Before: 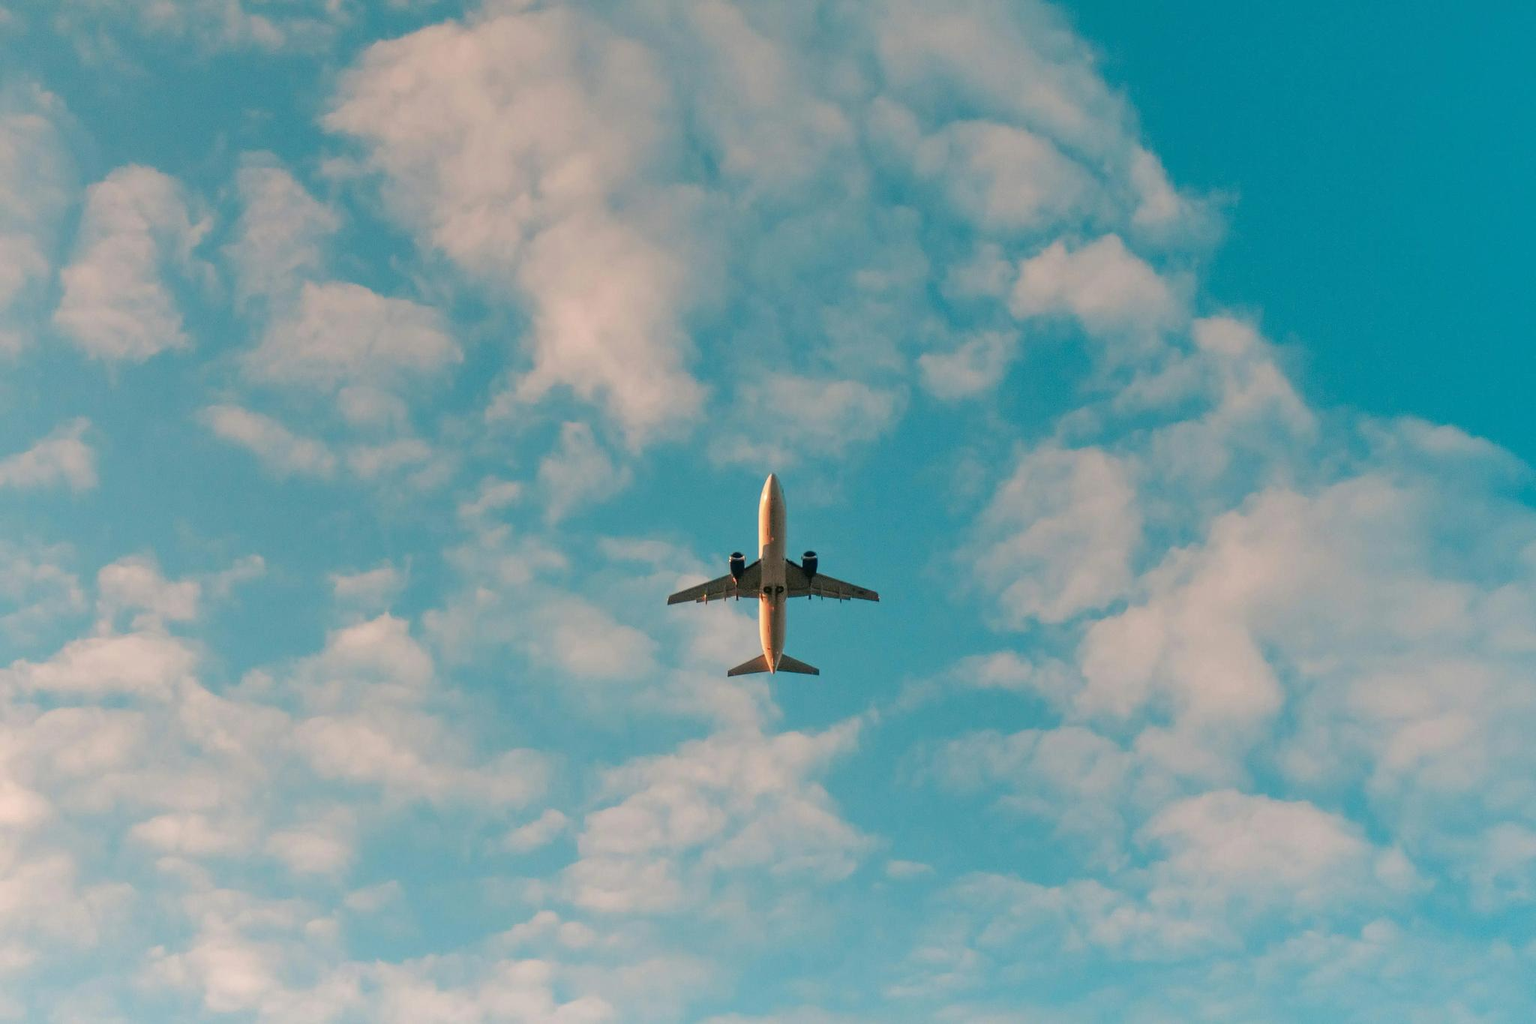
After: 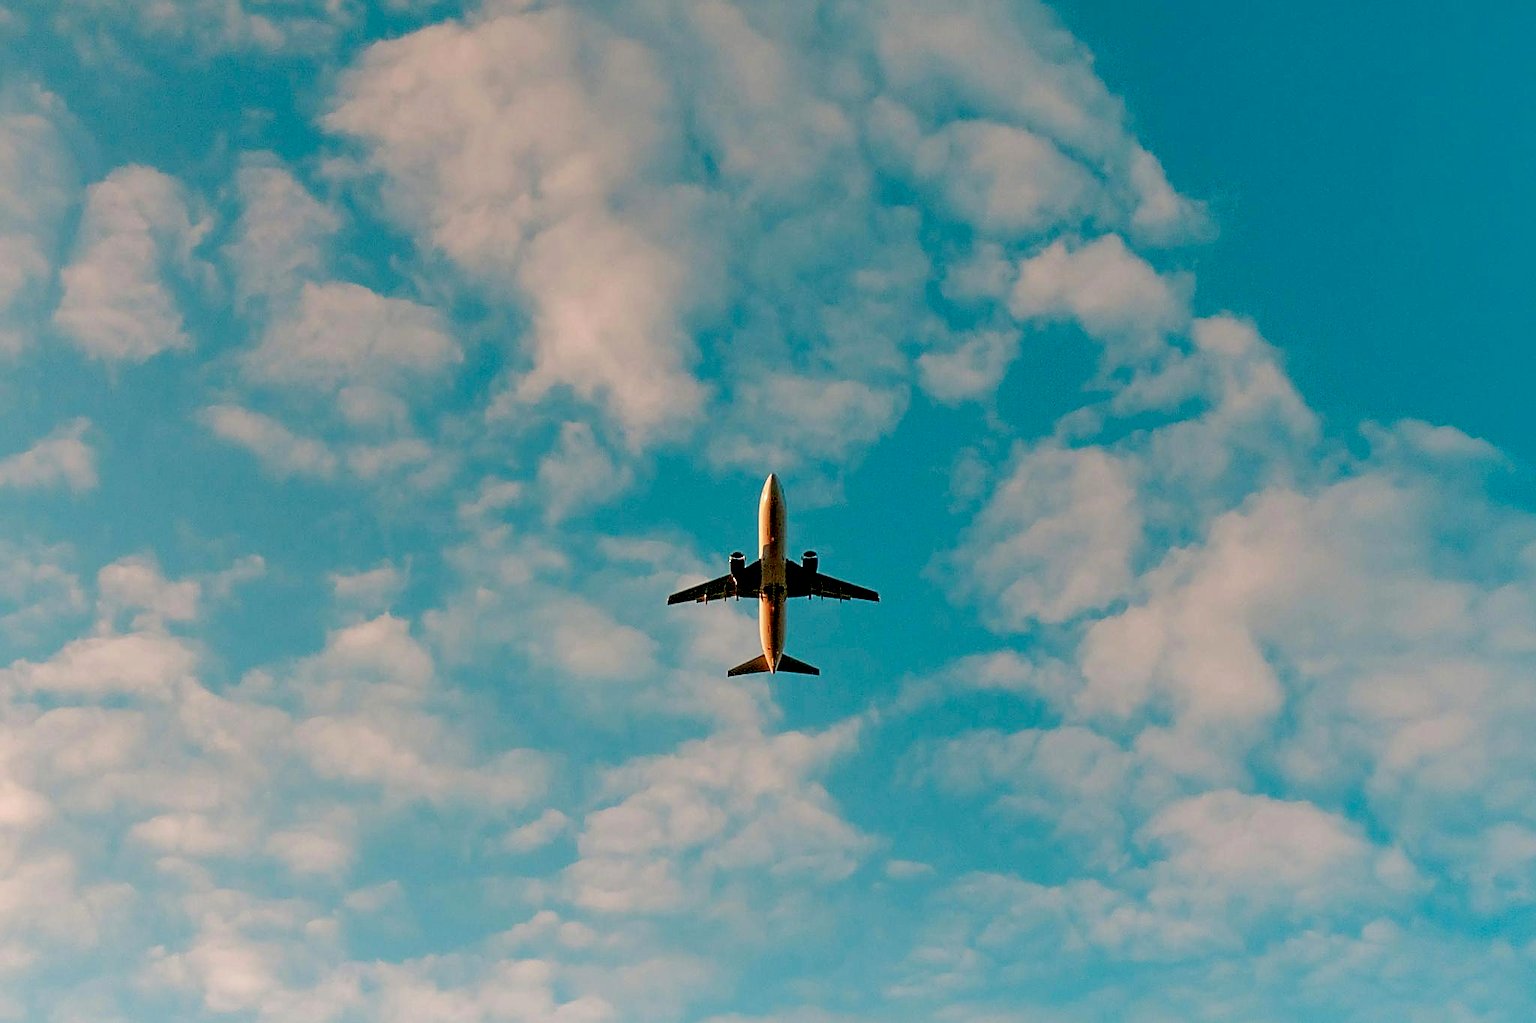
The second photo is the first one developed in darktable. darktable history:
exposure: black level correction 0.055, exposure -0.03 EV, compensate exposure bias true, compensate highlight preservation false
sharpen: amount 0.735
tone equalizer: edges refinement/feathering 500, mask exposure compensation -1.57 EV, preserve details no
